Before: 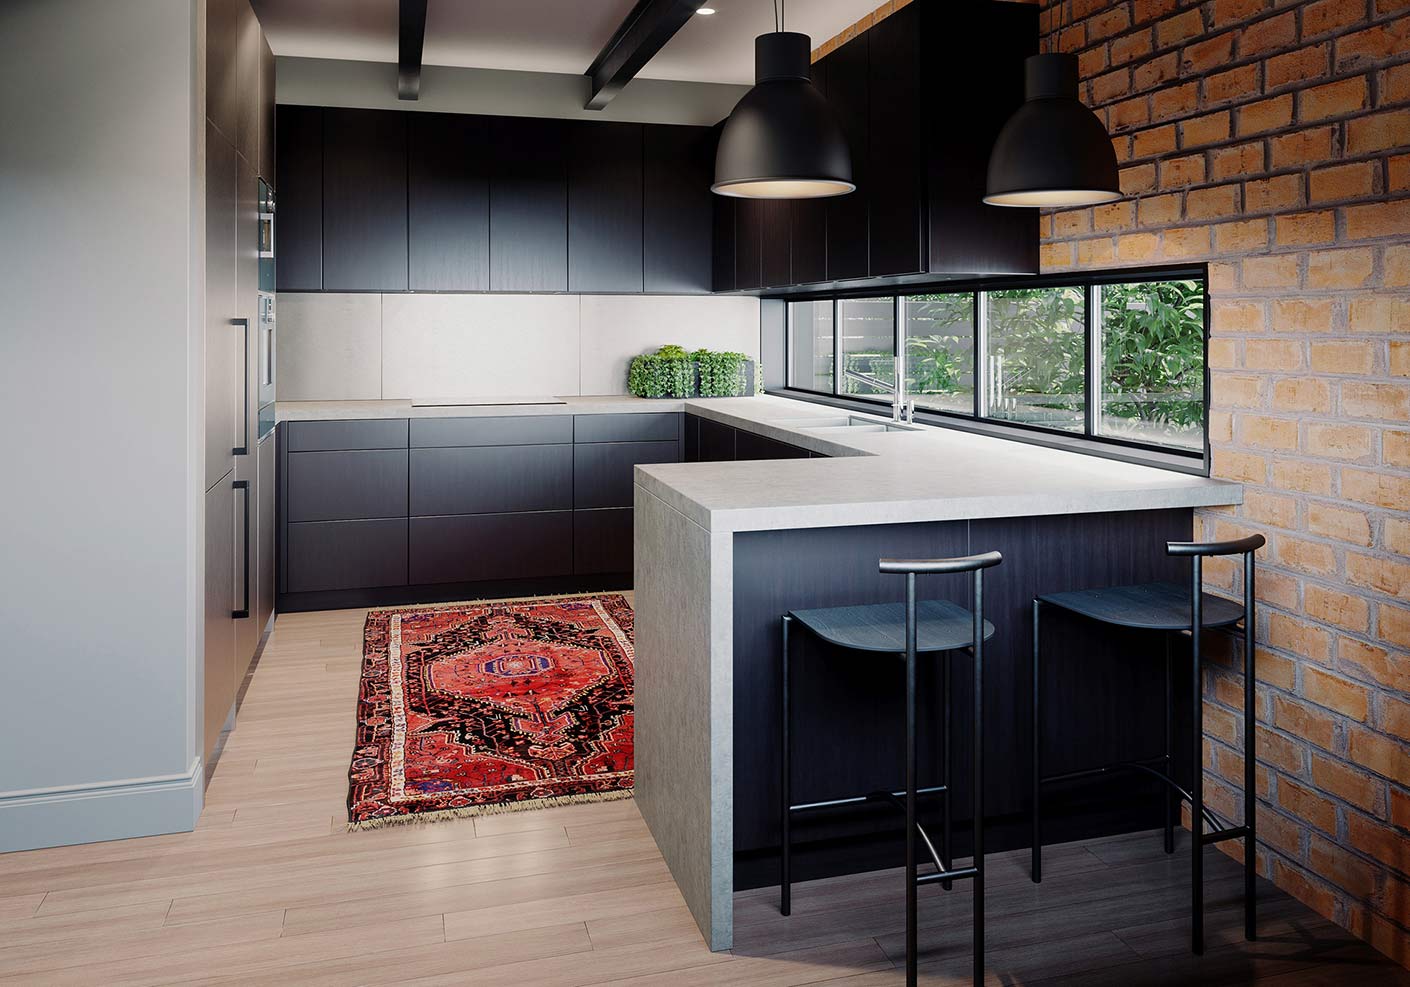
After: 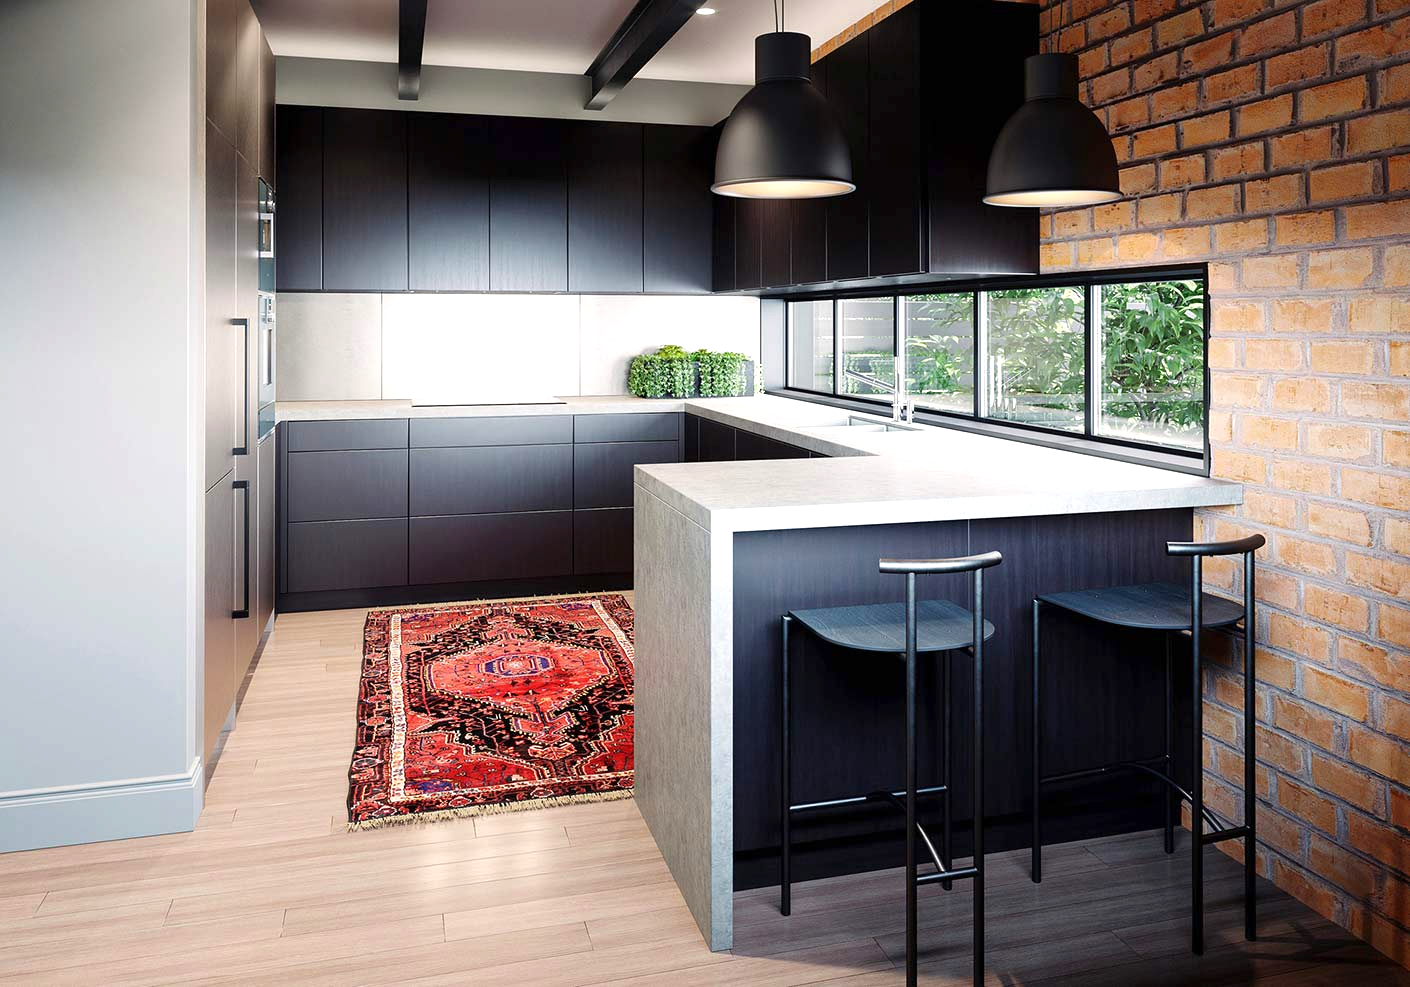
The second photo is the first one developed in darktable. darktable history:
white balance: emerald 1
exposure: exposure 0.7 EV, compensate highlight preservation false
